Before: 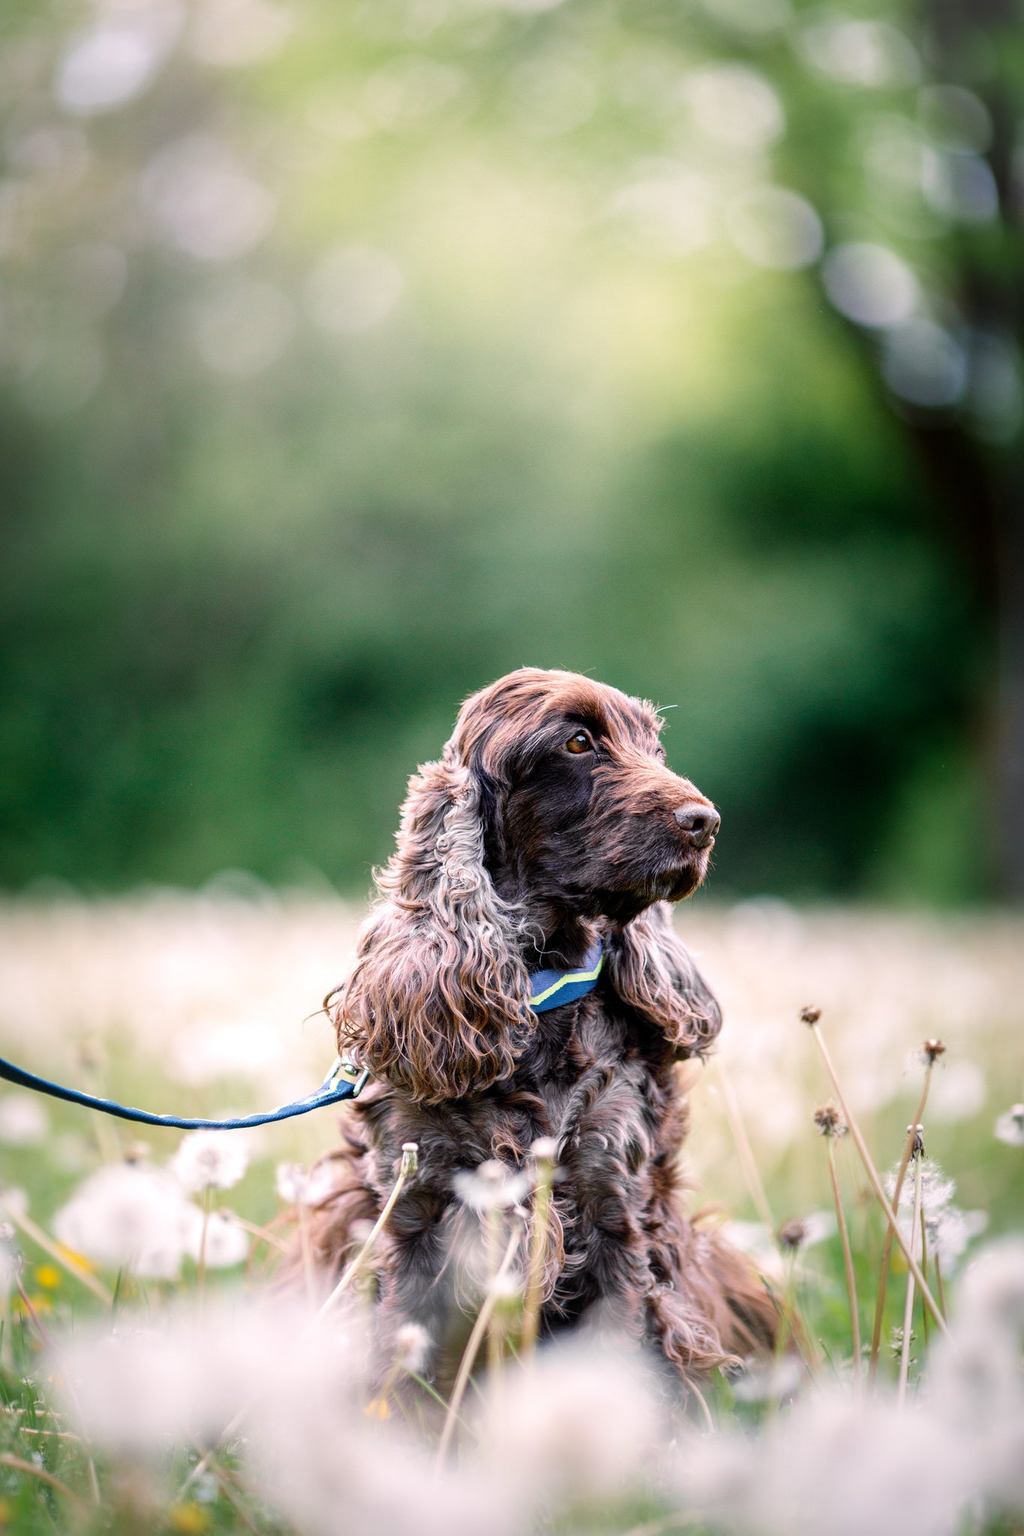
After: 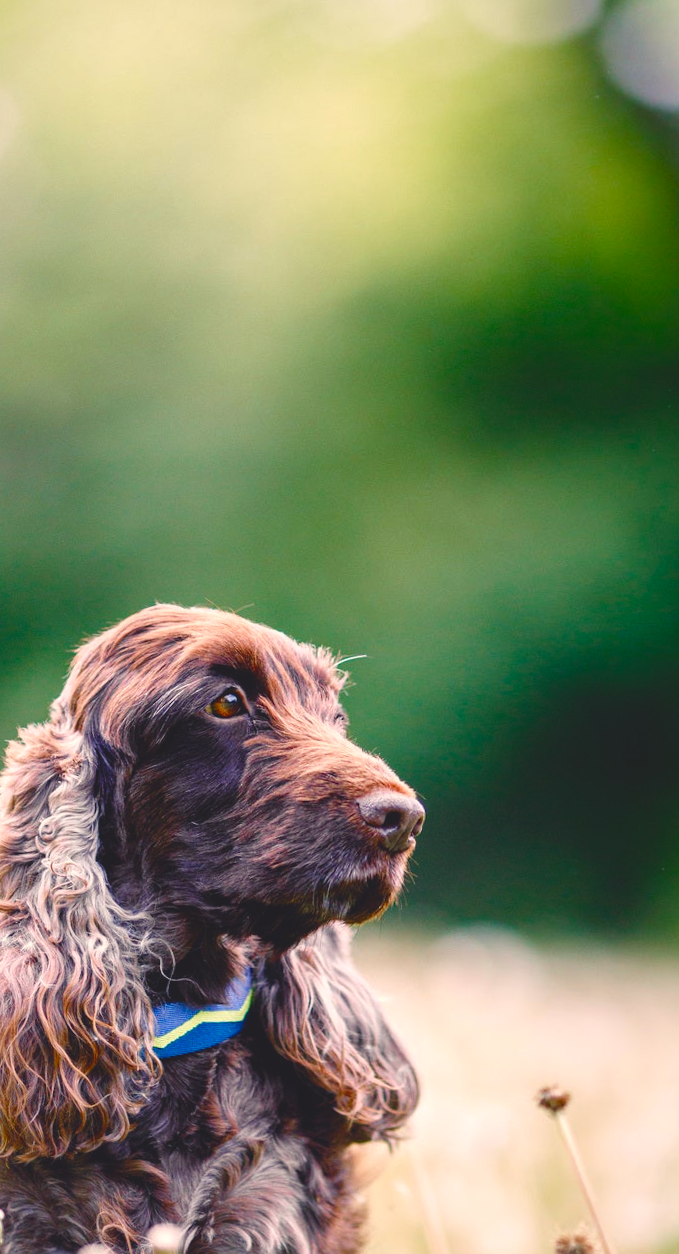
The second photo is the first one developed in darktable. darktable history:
color balance rgb: shadows lift › chroma 3%, shadows lift › hue 280.8°, power › hue 330°, highlights gain › chroma 3%, highlights gain › hue 75.6°, global offset › luminance 1.5%, perceptual saturation grading › global saturation 20%, perceptual saturation grading › highlights -25%, perceptual saturation grading › shadows 50%, global vibrance 30%
crop: left 32.075%, top 10.976%, right 18.355%, bottom 17.596%
rotate and perspective: rotation 1.69°, lens shift (vertical) -0.023, lens shift (horizontal) -0.291, crop left 0.025, crop right 0.988, crop top 0.092, crop bottom 0.842
